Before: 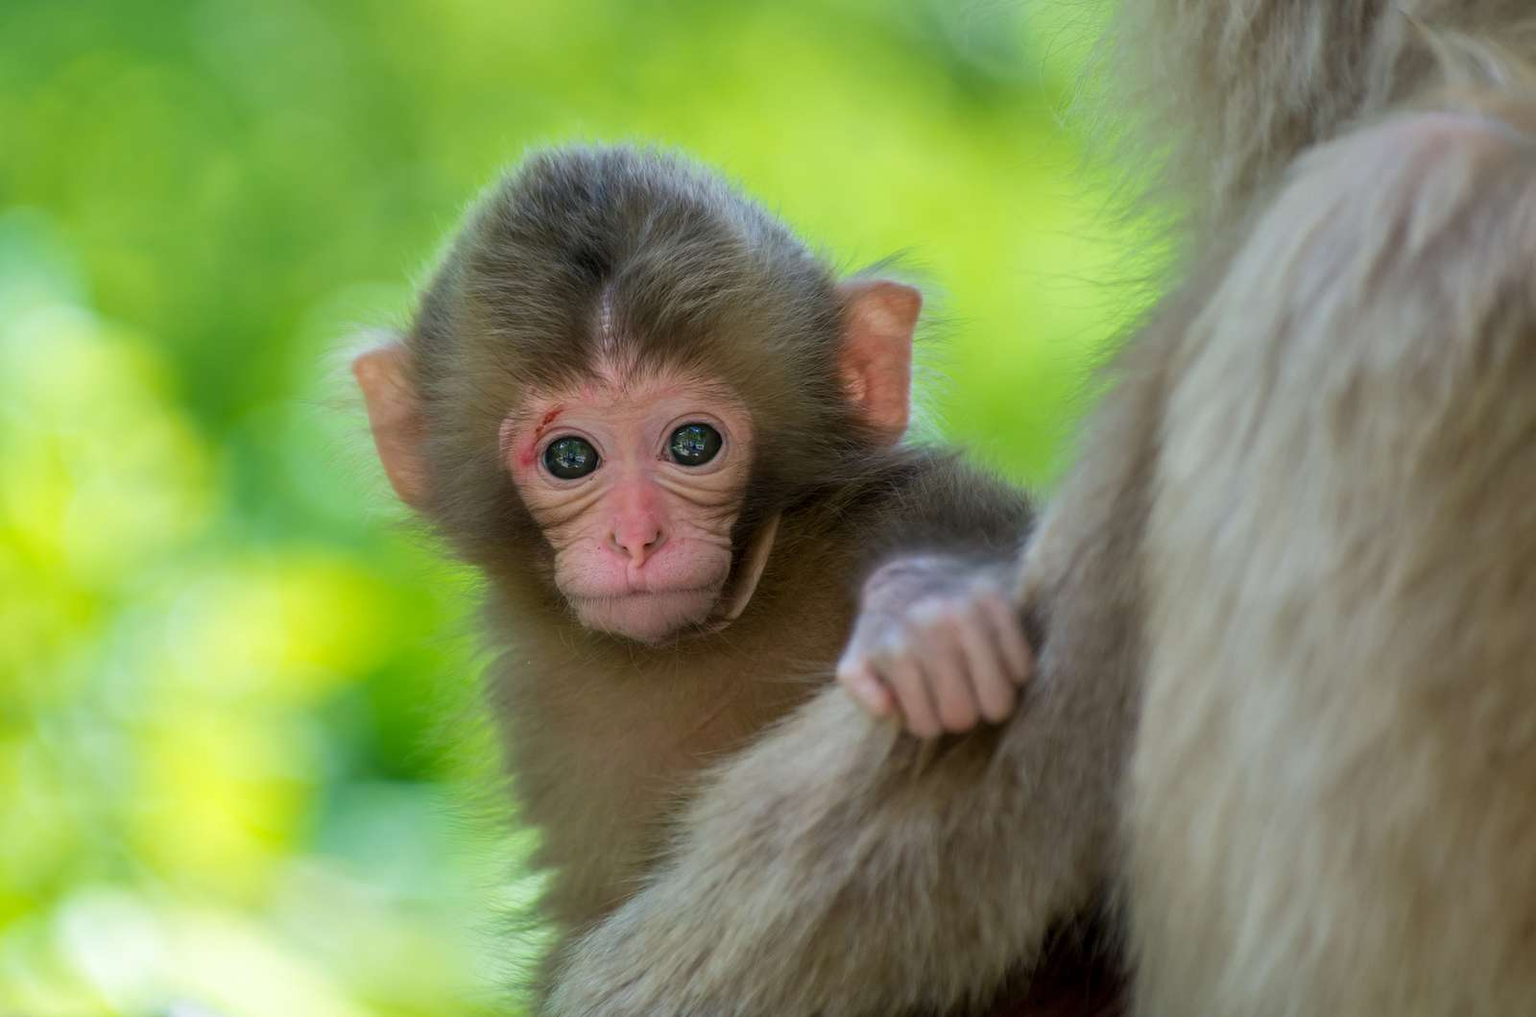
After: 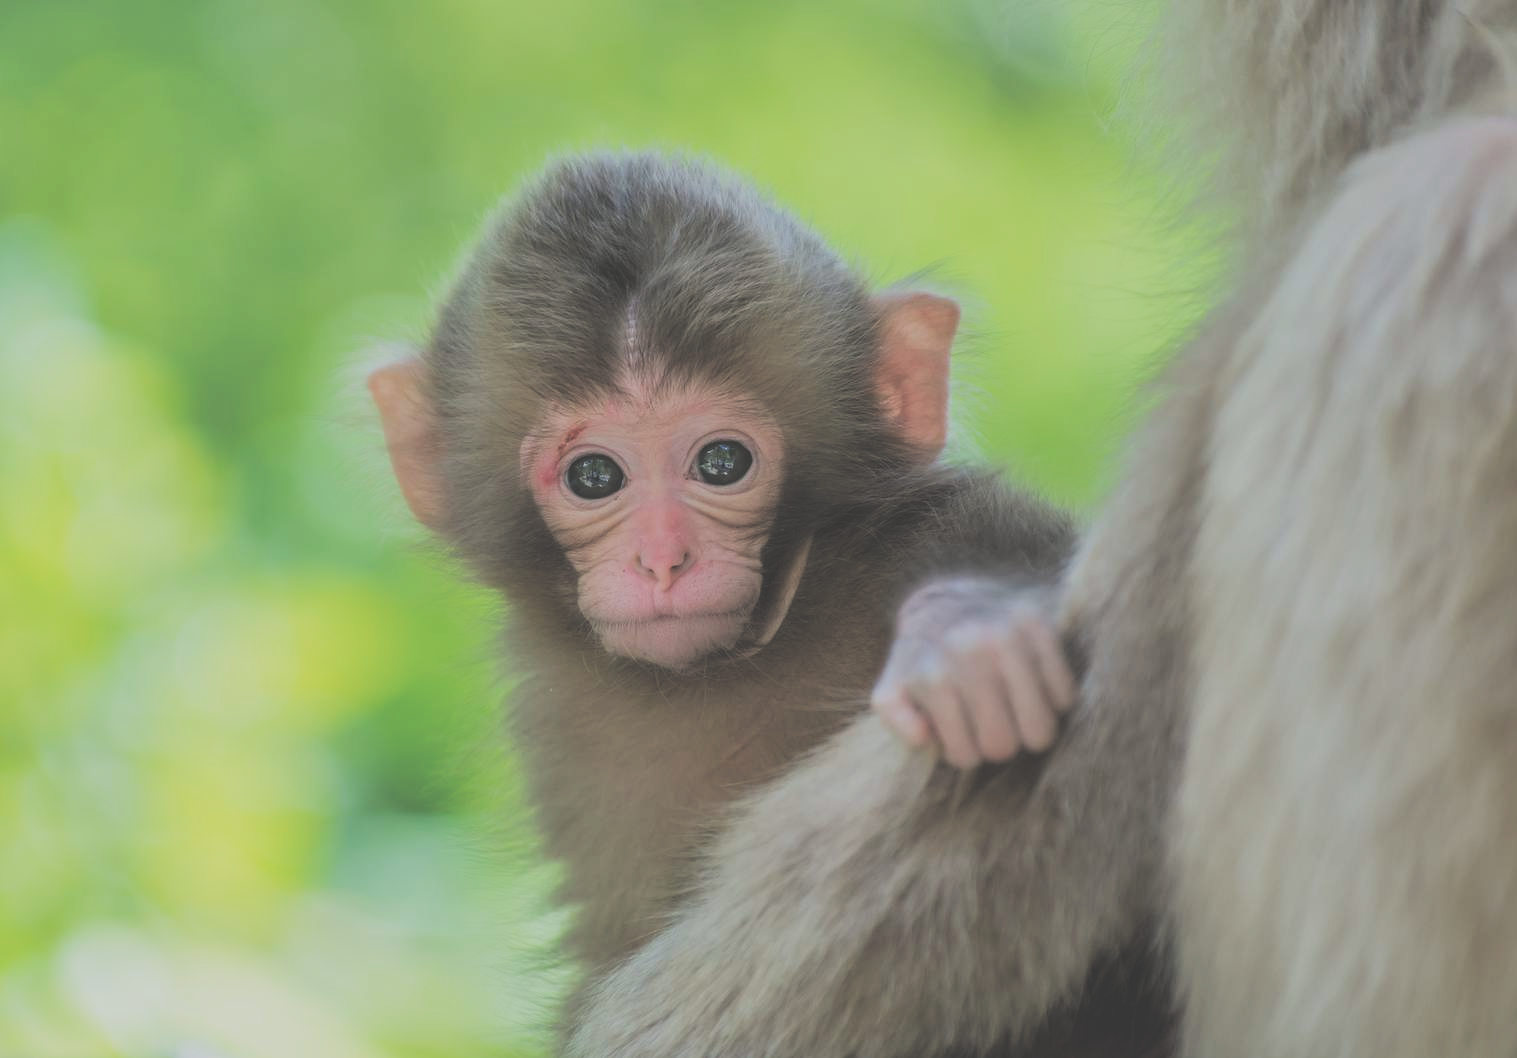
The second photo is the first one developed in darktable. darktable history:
exposure: black level correction -0.087, compensate highlight preservation false
filmic rgb: black relative exposure -3.21 EV, white relative exposure 7.02 EV, hardness 1.46, contrast 1.35
crop and rotate: right 5.167%
